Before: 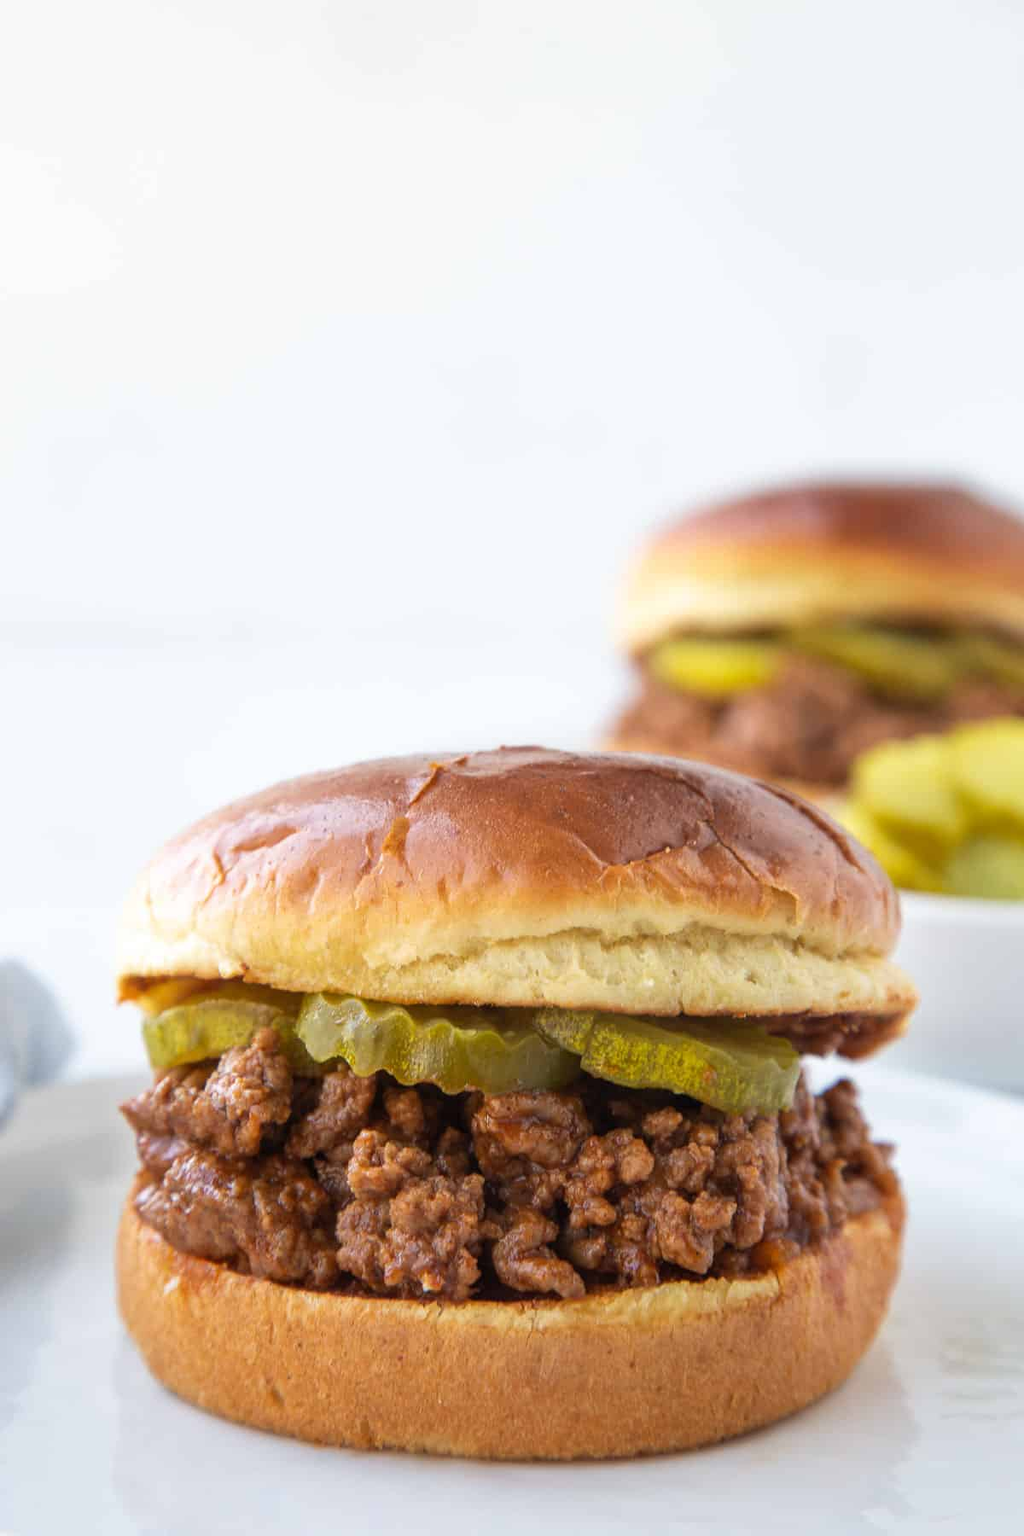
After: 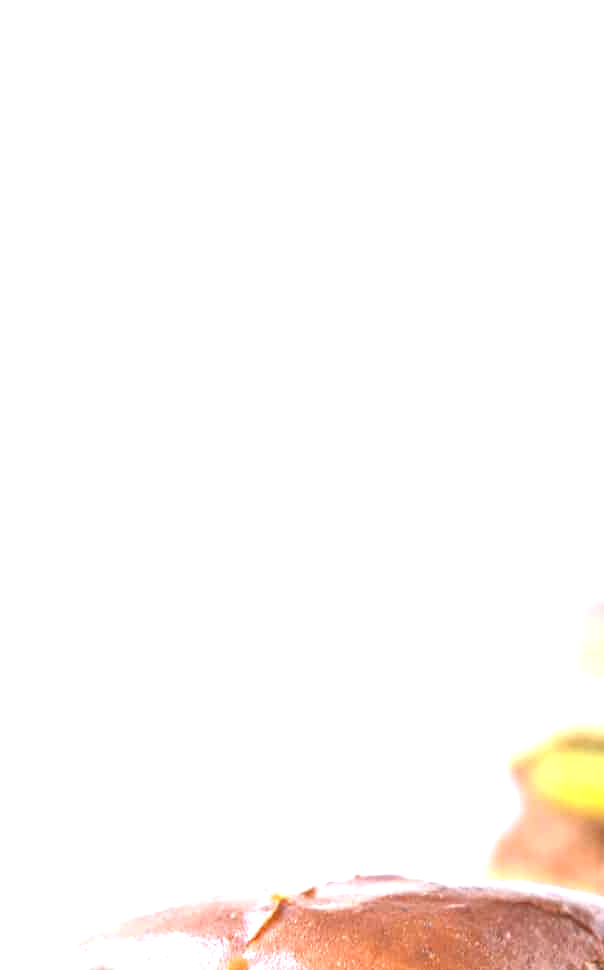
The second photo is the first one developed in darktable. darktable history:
tone curve: curves: ch0 [(0, 0) (0.003, 0.003) (0.011, 0.011) (0.025, 0.025) (0.044, 0.044) (0.069, 0.069) (0.1, 0.099) (0.136, 0.135) (0.177, 0.176) (0.224, 0.223) (0.277, 0.275) (0.335, 0.333) (0.399, 0.396) (0.468, 0.465) (0.543, 0.546) (0.623, 0.625) (0.709, 0.711) (0.801, 0.802) (0.898, 0.898) (1, 1)], color space Lab, linked channels, preserve colors none
color calibration: illuminant custom, x 0.368, y 0.373, temperature 4337.79 K
exposure: exposure 1.156 EV, compensate highlight preservation false
crop: left 19.397%, right 30.234%, bottom 46.103%
